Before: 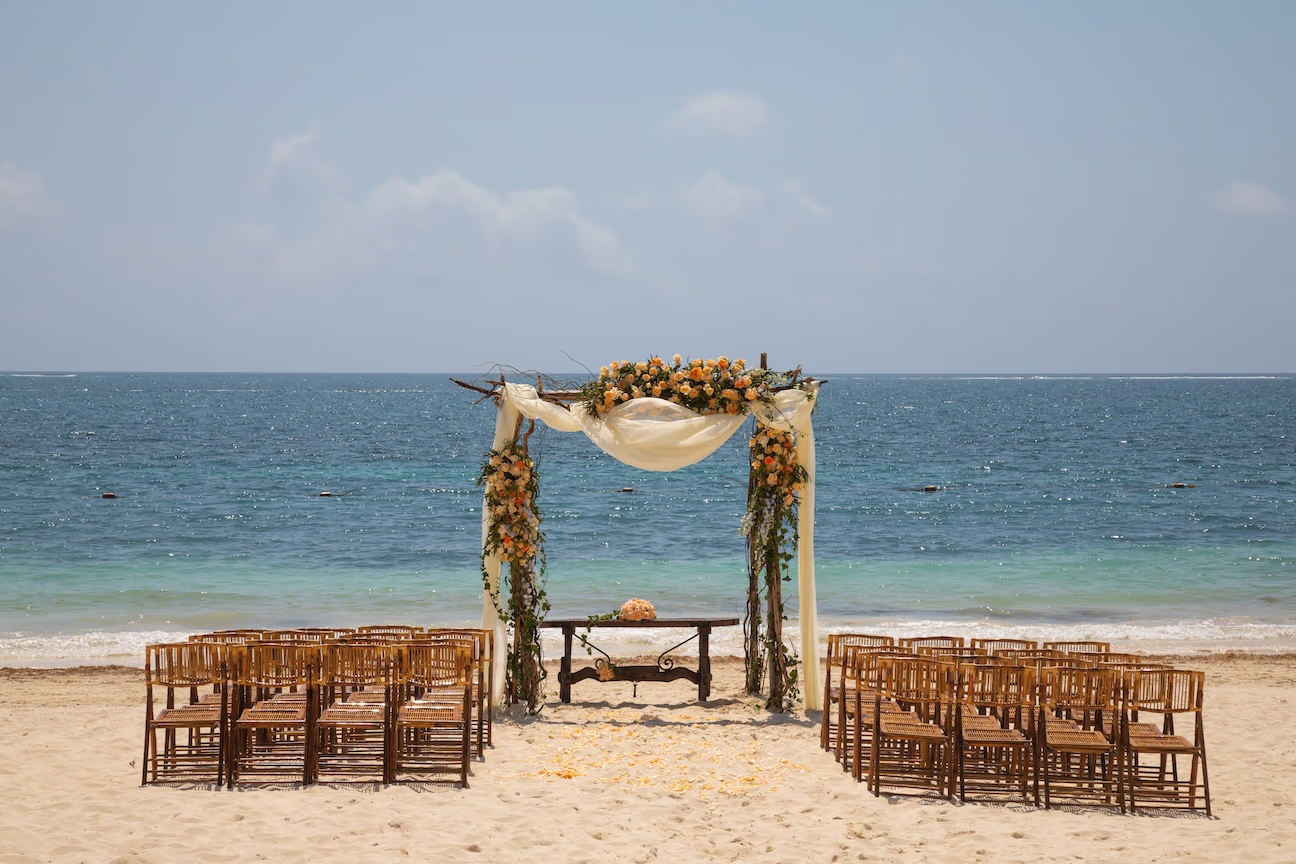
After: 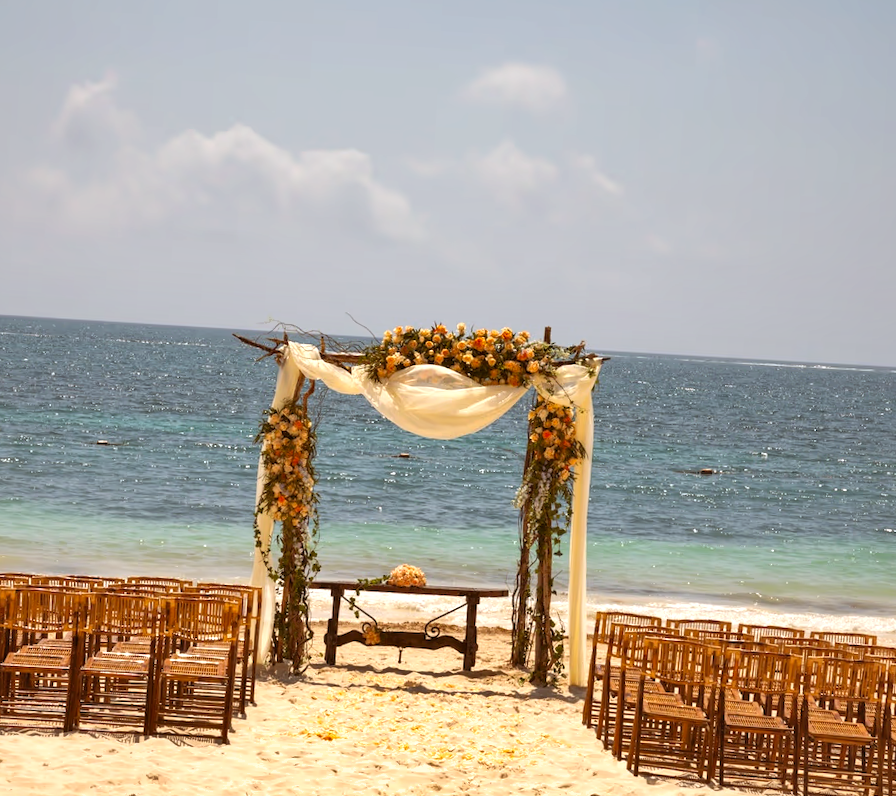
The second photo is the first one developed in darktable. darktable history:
crop and rotate: angle -3.27°, left 14.277%, top 0.028%, right 10.766%, bottom 0.028%
exposure: black level correction 0, exposure 0.5 EV, compensate highlight preservation false
color balance rgb: shadows lift › chroma 4.41%, shadows lift › hue 27°, power › chroma 2.5%, power › hue 70°, highlights gain › chroma 1%, highlights gain › hue 27°, saturation formula JzAzBz (2021)
shadows and highlights: soften with gaussian
